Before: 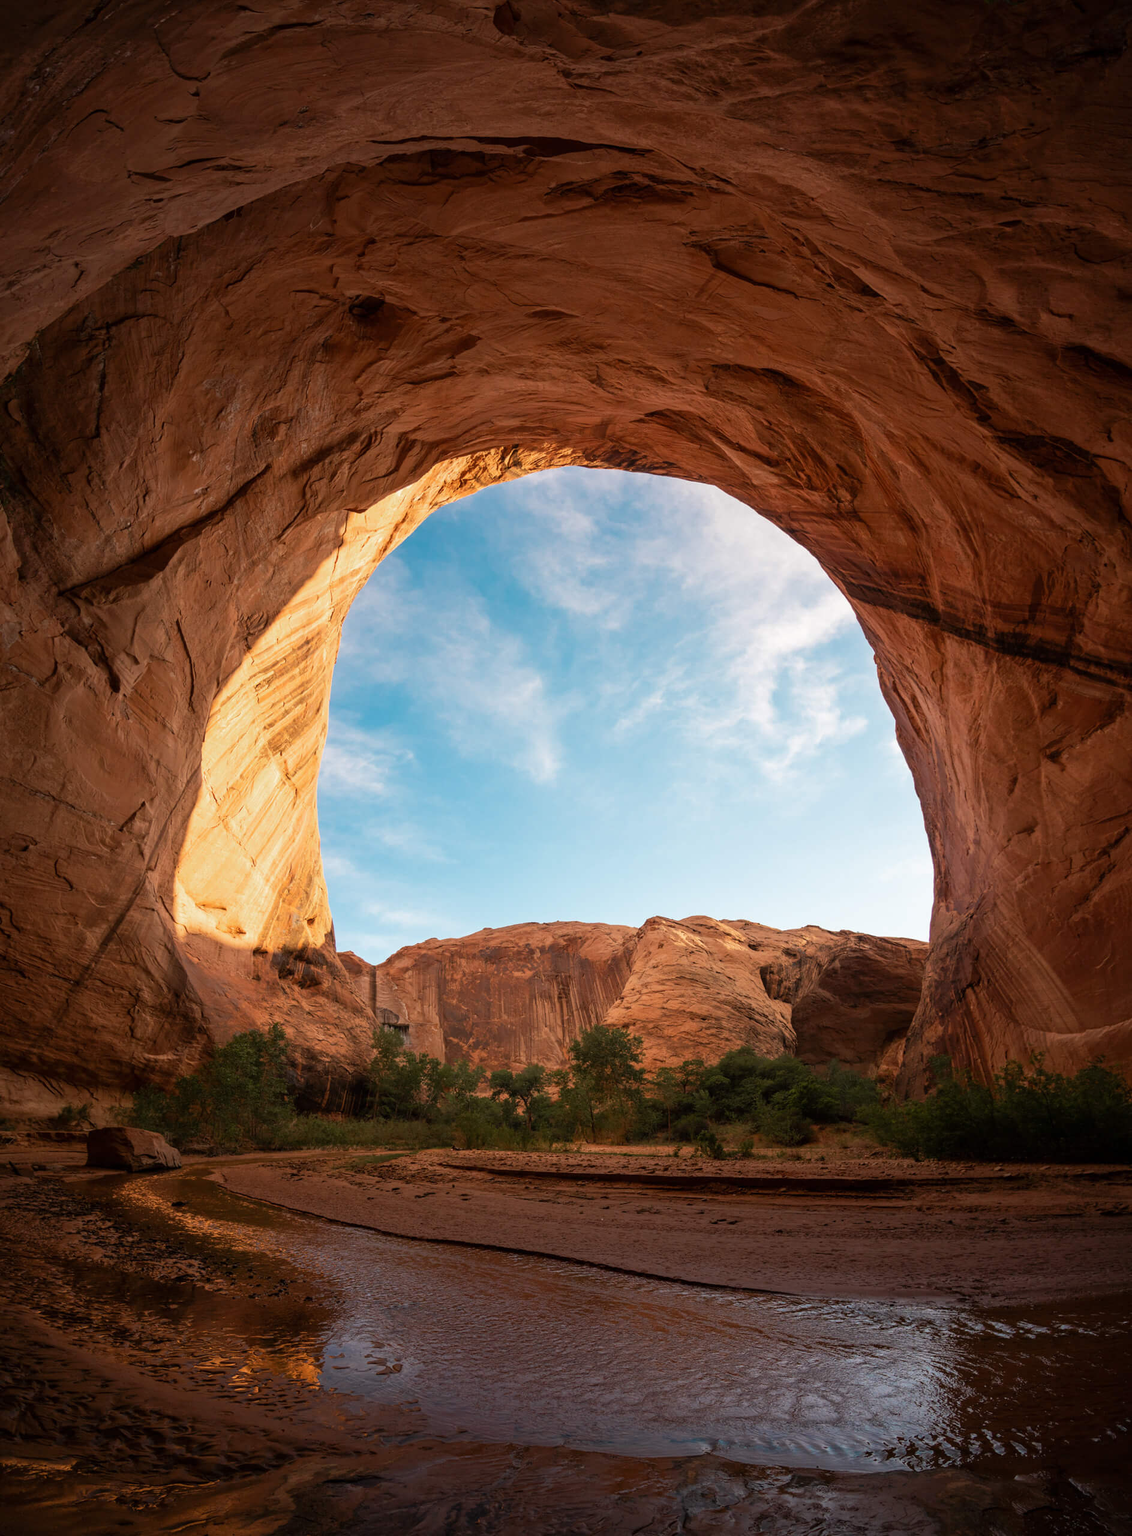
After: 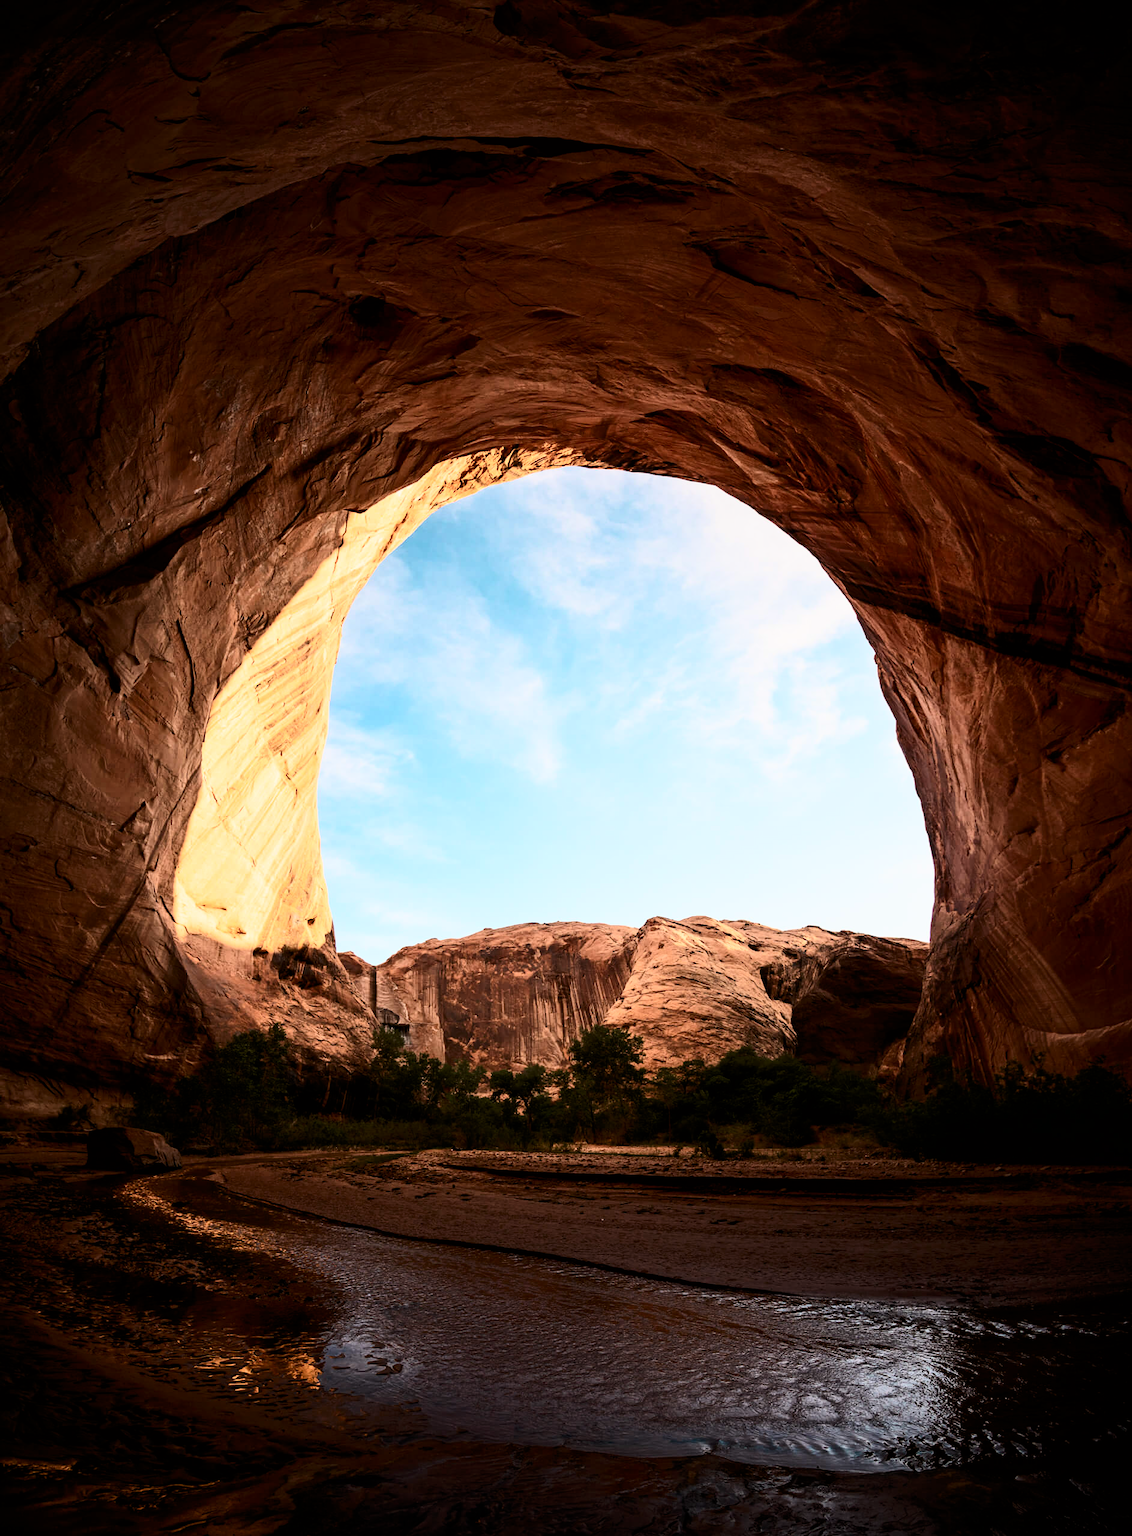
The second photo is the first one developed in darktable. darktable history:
filmic rgb: black relative exposure -16 EV, white relative exposure 6.28 EV, hardness 5.07, contrast 1.352
contrast brightness saturation: contrast 0.391, brightness 0.108
